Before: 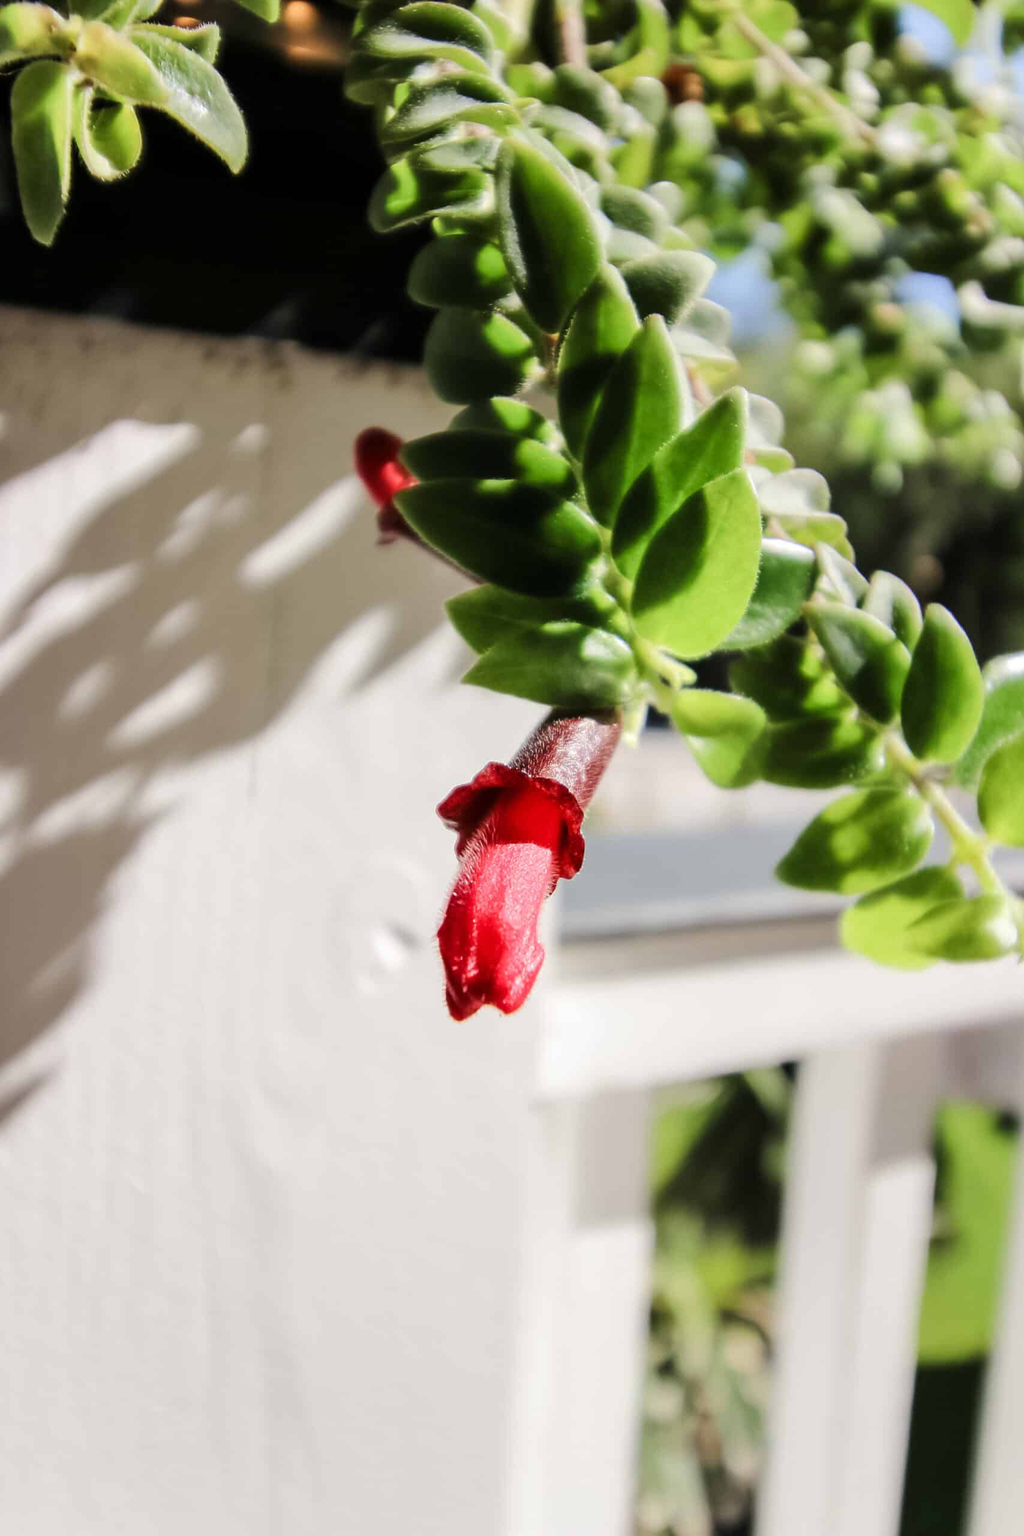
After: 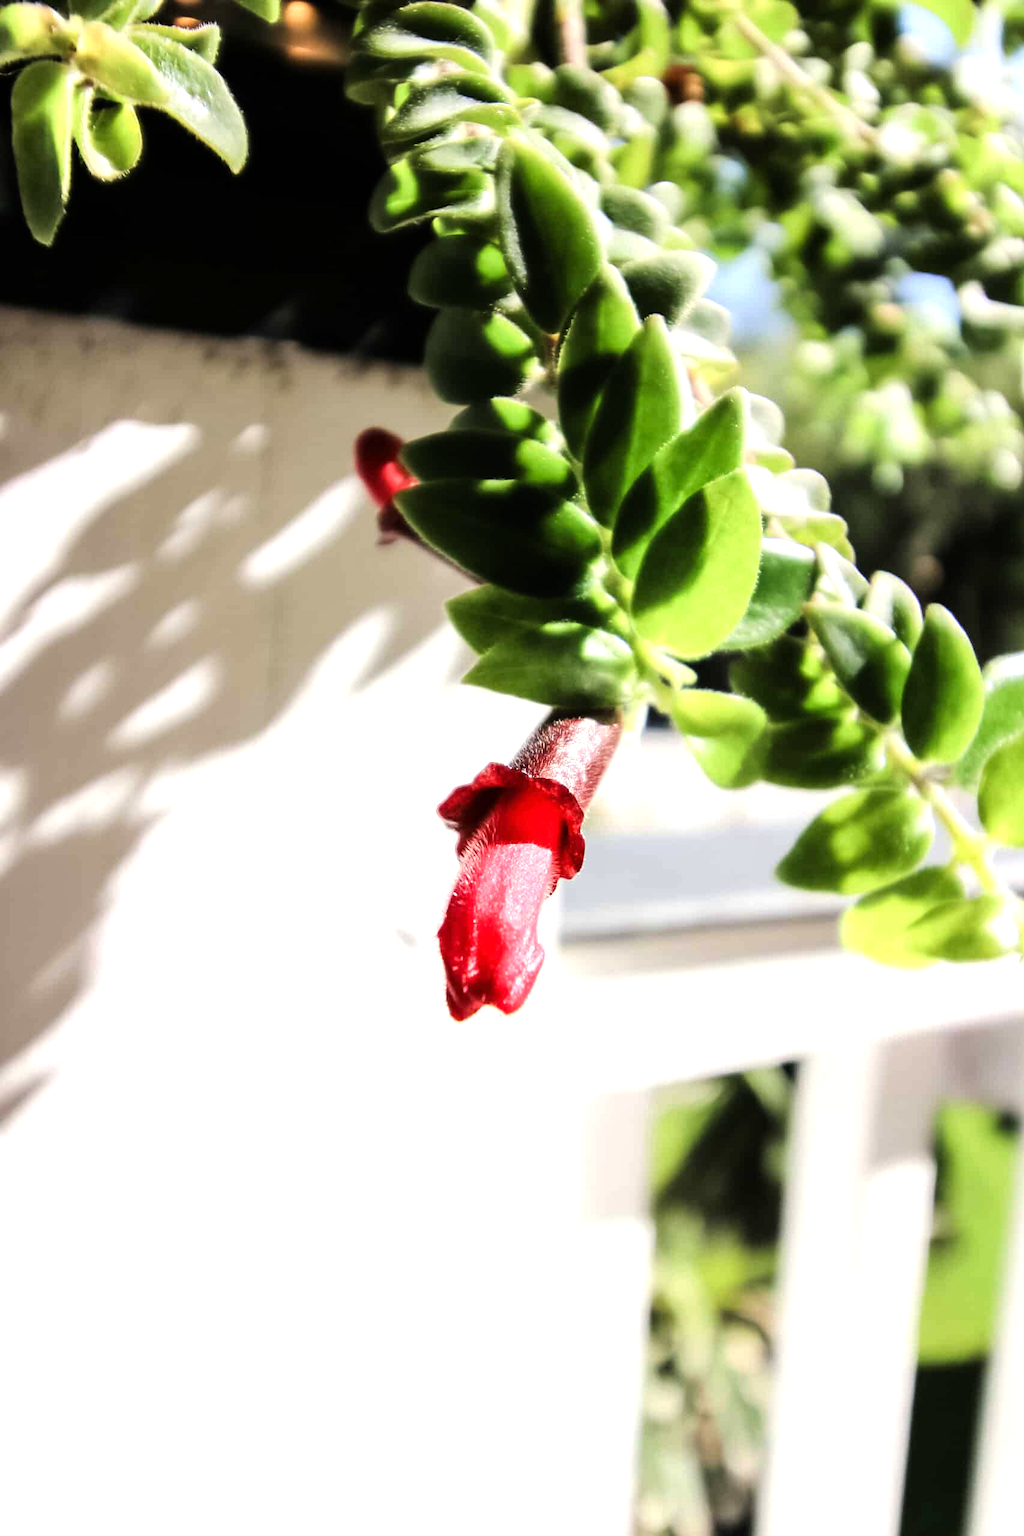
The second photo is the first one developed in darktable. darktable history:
tone equalizer: -8 EV -0.762 EV, -7 EV -0.714 EV, -6 EV -0.578 EV, -5 EV -0.366 EV, -3 EV 0.381 EV, -2 EV 0.6 EV, -1 EV 0.692 EV, +0 EV 0.768 EV, mask exposure compensation -0.504 EV
